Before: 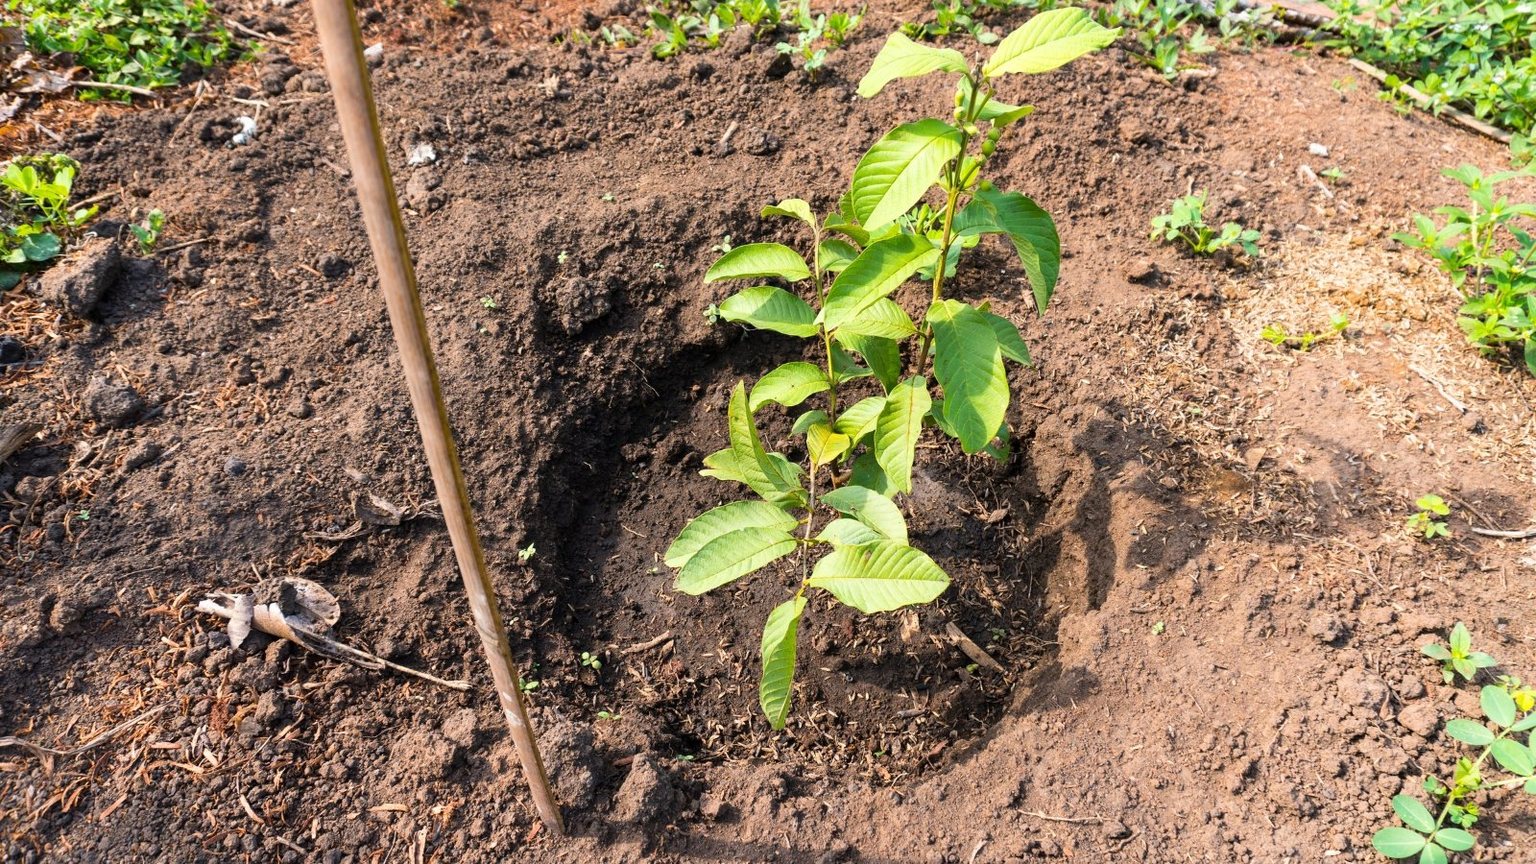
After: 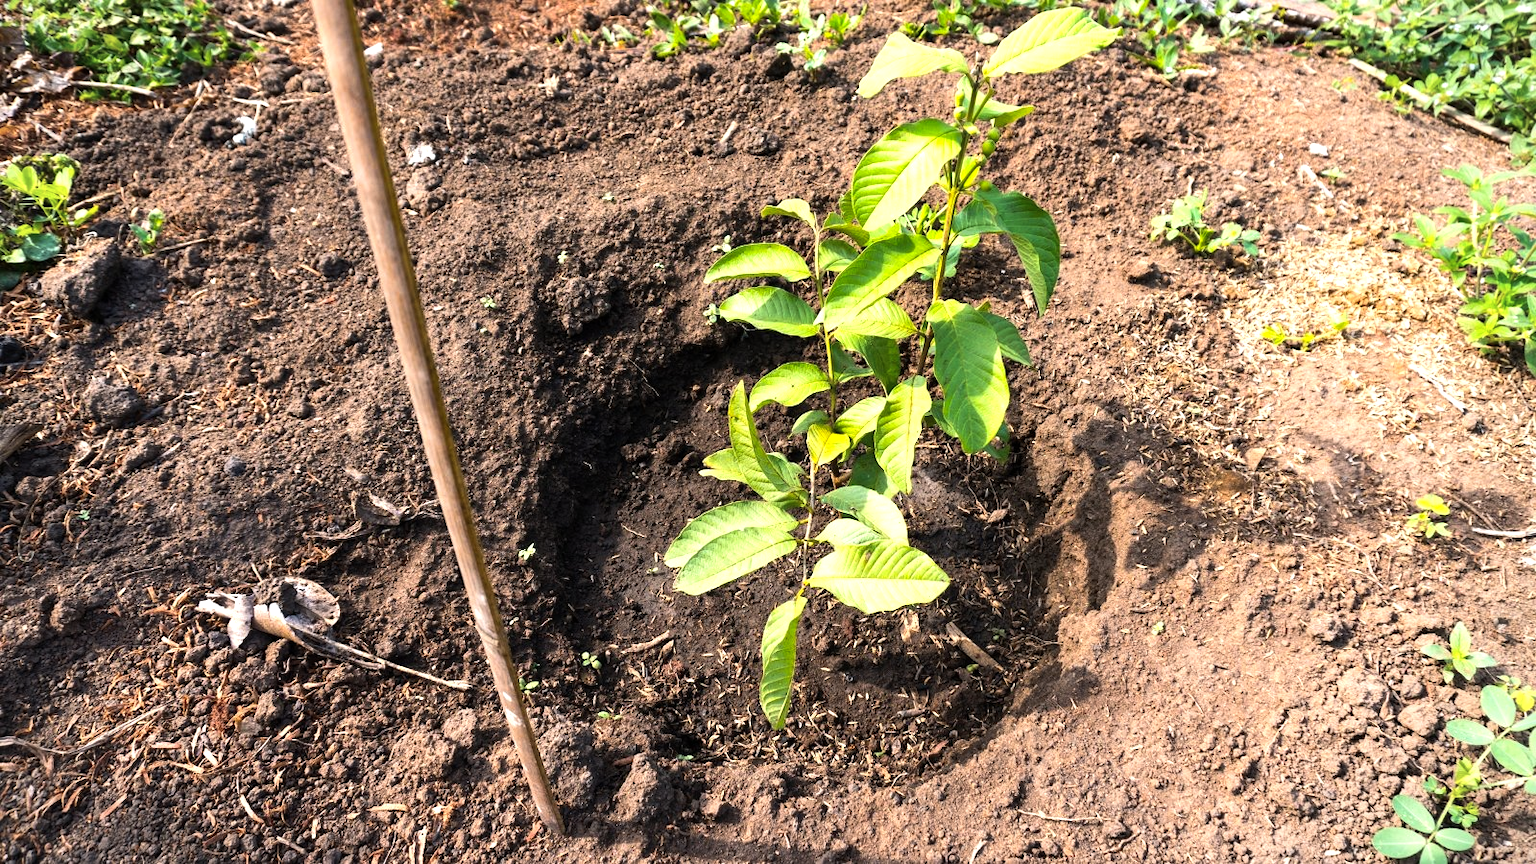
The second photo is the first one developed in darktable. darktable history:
vignetting: fall-off start 85.52%, fall-off radius 79.85%, width/height ratio 1.223
color balance rgb: perceptual saturation grading › global saturation 0.434%, perceptual brilliance grading › global brilliance 15.524%, perceptual brilliance grading › shadows -34.565%, global vibrance 9.604%
